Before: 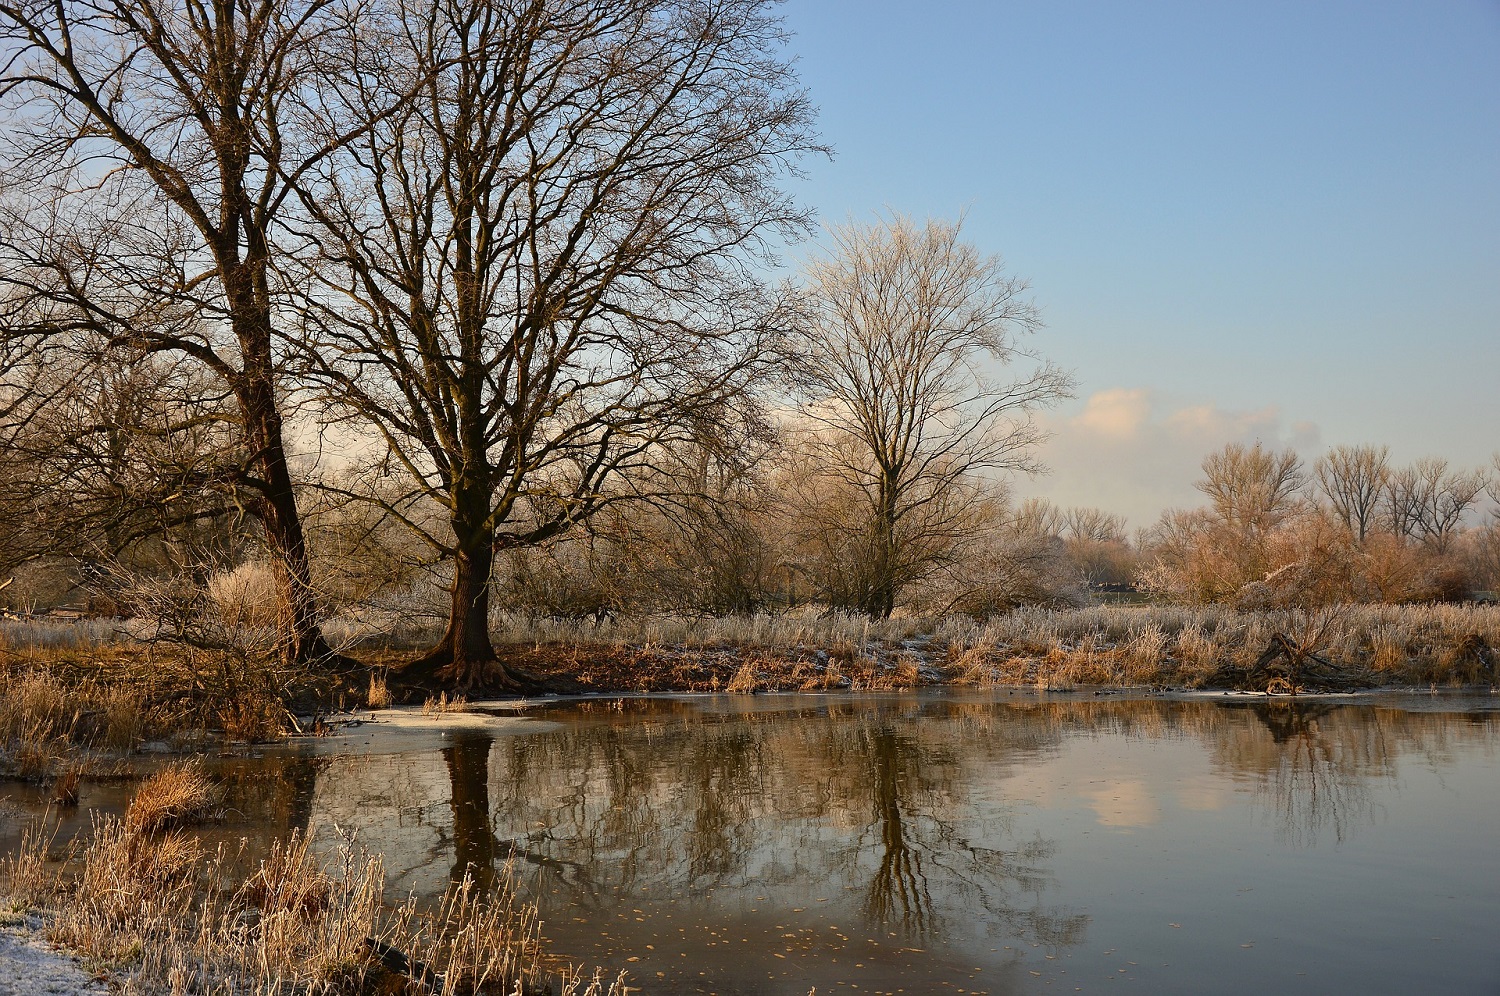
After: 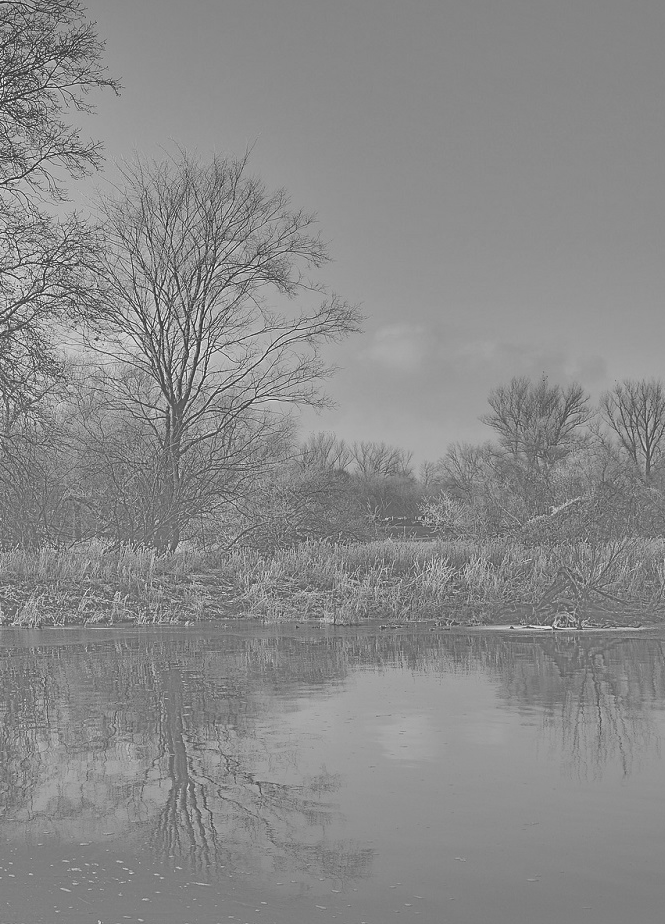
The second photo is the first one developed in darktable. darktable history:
tone equalizer: -8 EV -0.75 EV, -7 EV -0.7 EV, -6 EV -0.6 EV, -5 EV -0.4 EV, -3 EV 0.4 EV, -2 EV 0.6 EV, -1 EV 0.7 EV, +0 EV 0.75 EV, edges refinement/feathering 500, mask exposure compensation -1.57 EV, preserve details no
color calibration: illuminant as shot in camera, adaptation linear Bradford (ICC v4), x 0.406, y 0.405, temperature 3570.35 K, saturation algorithm version 1 (2020)
highpass: sharpness 6%, contrast boost 7.63%
exposure: black level correction 0.001, exposure 2.607 EV, compensate exposure bias true, compensate highlight preservation false
contrast brightness saturation: contrast 0.07, brightness 0.08, saturation 0.18
crop: left 47.628%, top 6.643%, right 7.874%
shadows and highlights: shadows 24.5, highlights -78.15, soften with gaussian
